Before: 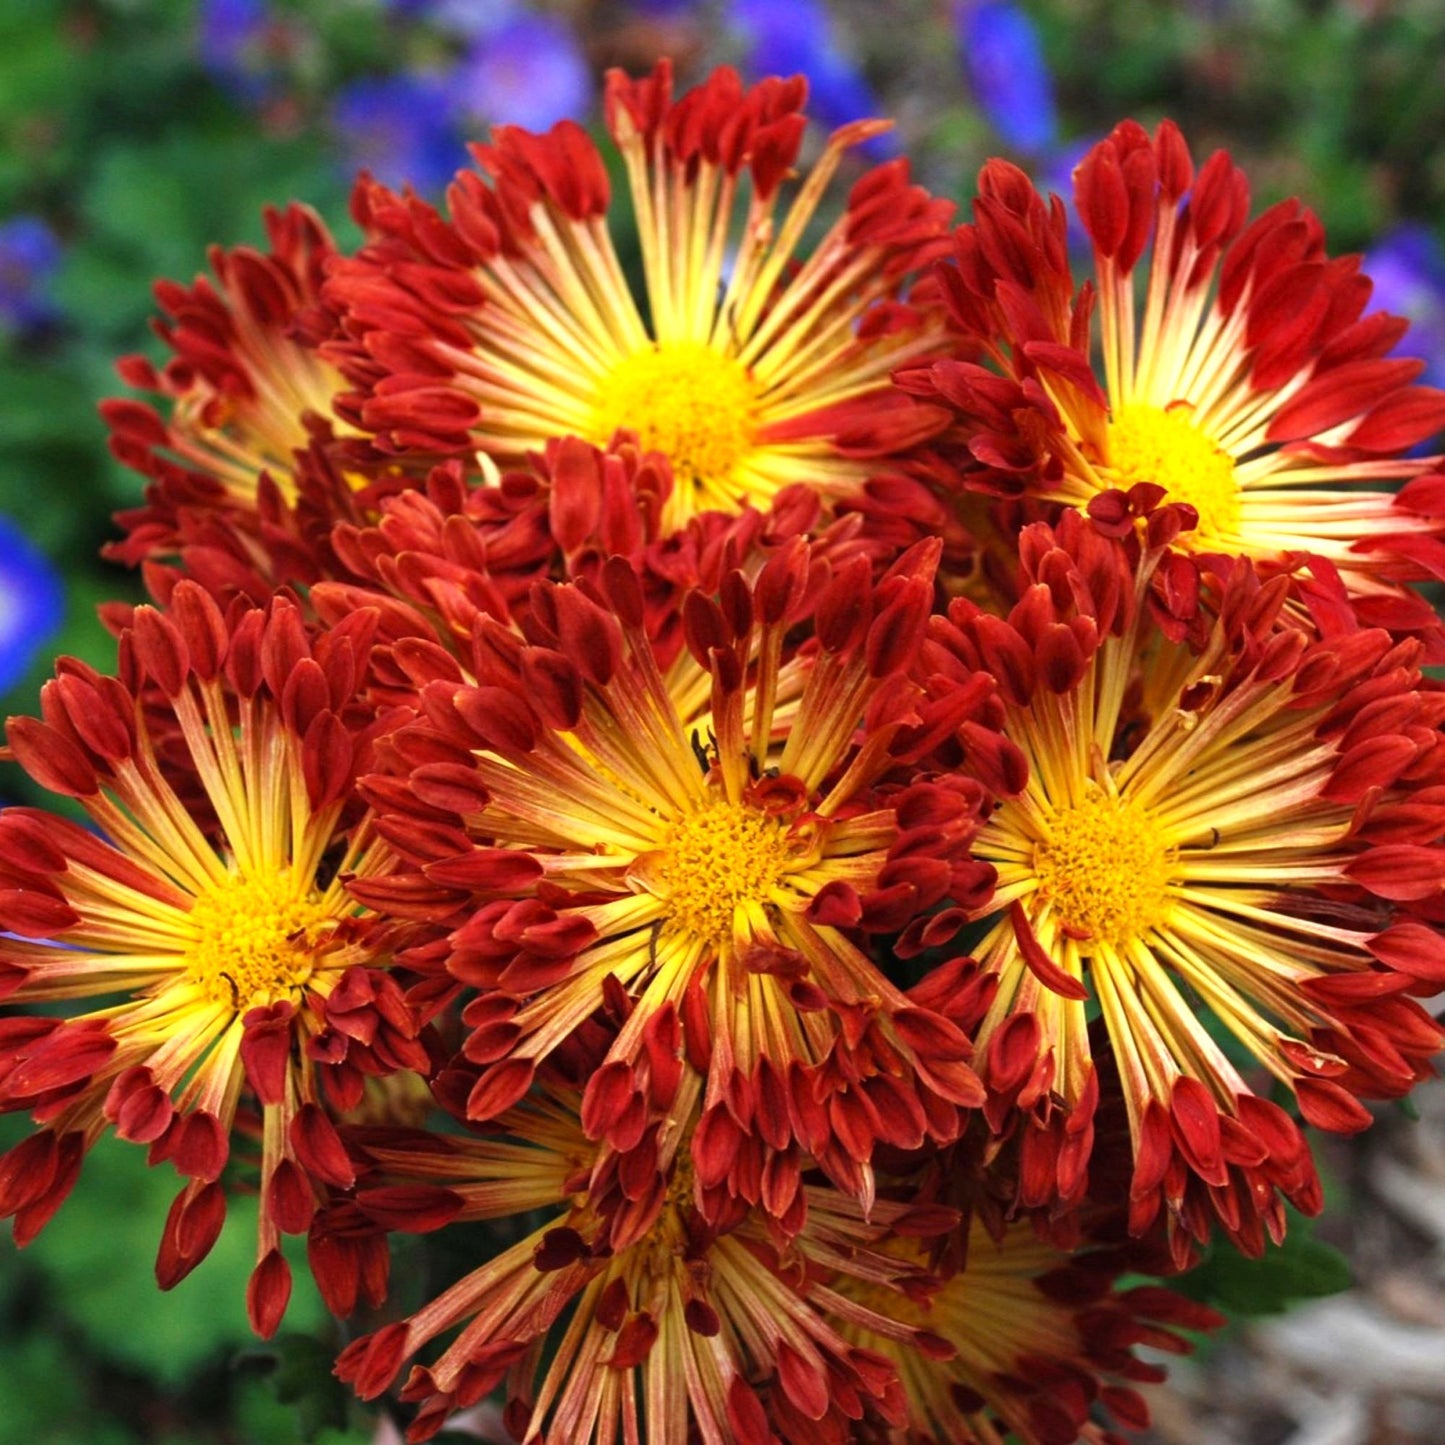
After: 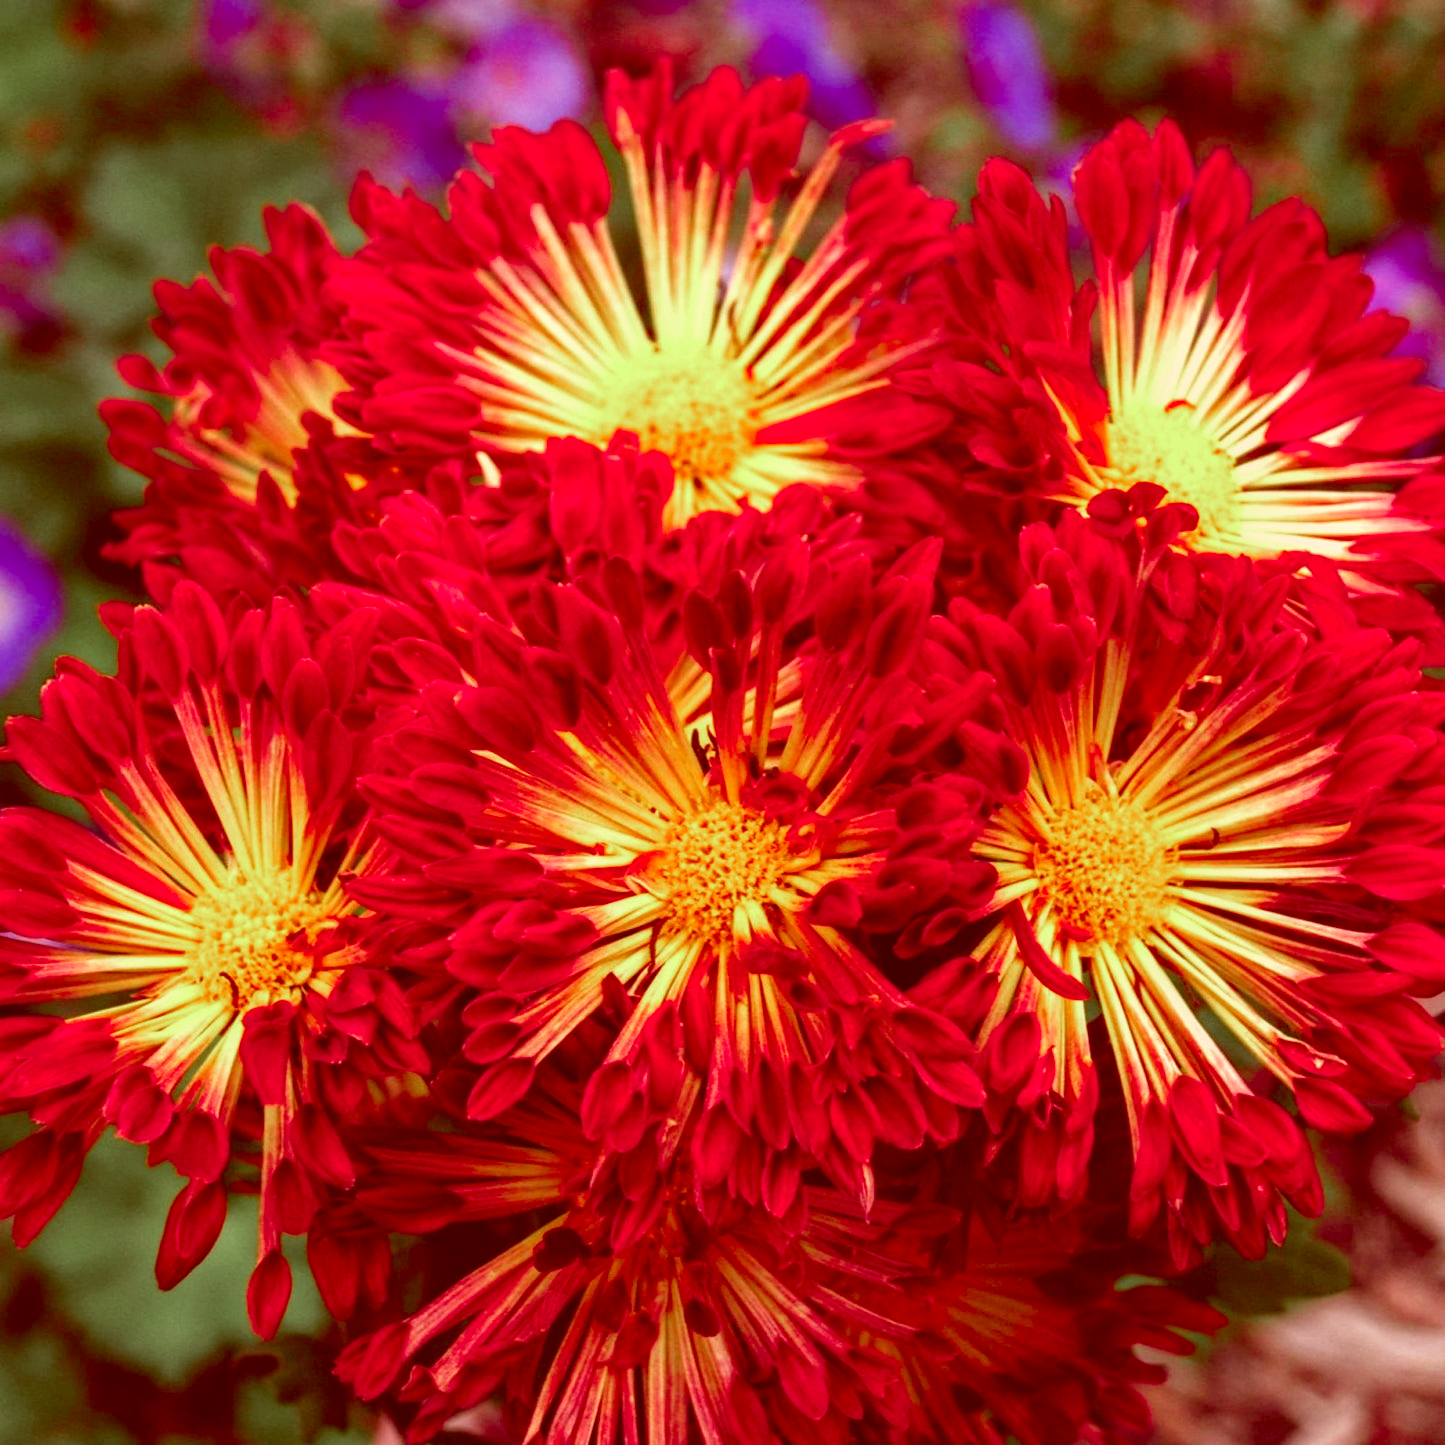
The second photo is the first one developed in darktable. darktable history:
color correction: highlights a* 9.03, highlights b* 8.71, shadows a* 40, shadows b* 40, saturation 0.8
color zones: curves: ch0 [(0, 0.466) (0.128, 0.466) (0.25, 0.5) (0.375, 0.456) (0.5, 0.5) (0.625, 0.5) (0.737, 0.652) (0.875, 0.5)]; ch1 [(0, 0.603) (0.125, 0.618) (0.261, 0.348) (0.372, 0.353) (0.497, 0.363) (0.611, 0.45) (0.731, 0.427) (0.875, 0.518) (0.998, 0.652)]; ch2 [(0, 0.559) (0.125, 0.451) (0.253, 0.564) (0.37, 0.578) (0.5, 0.466) (0.625, 0.471) (0.731, 0.471) (0.88, 0.485)]
local contrast: detail 110%
